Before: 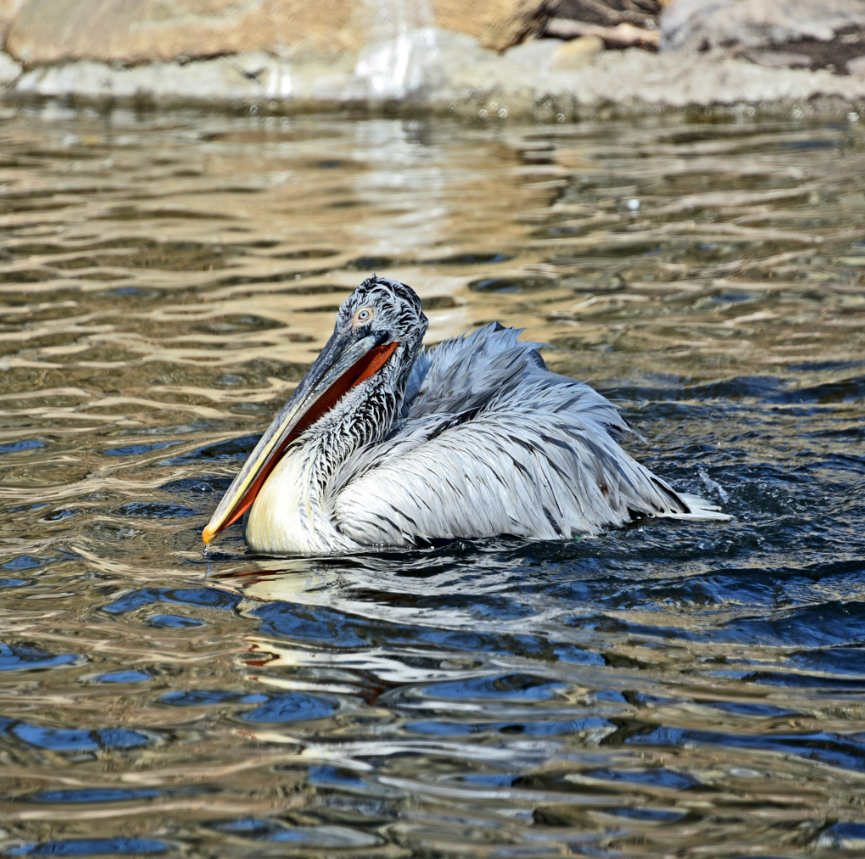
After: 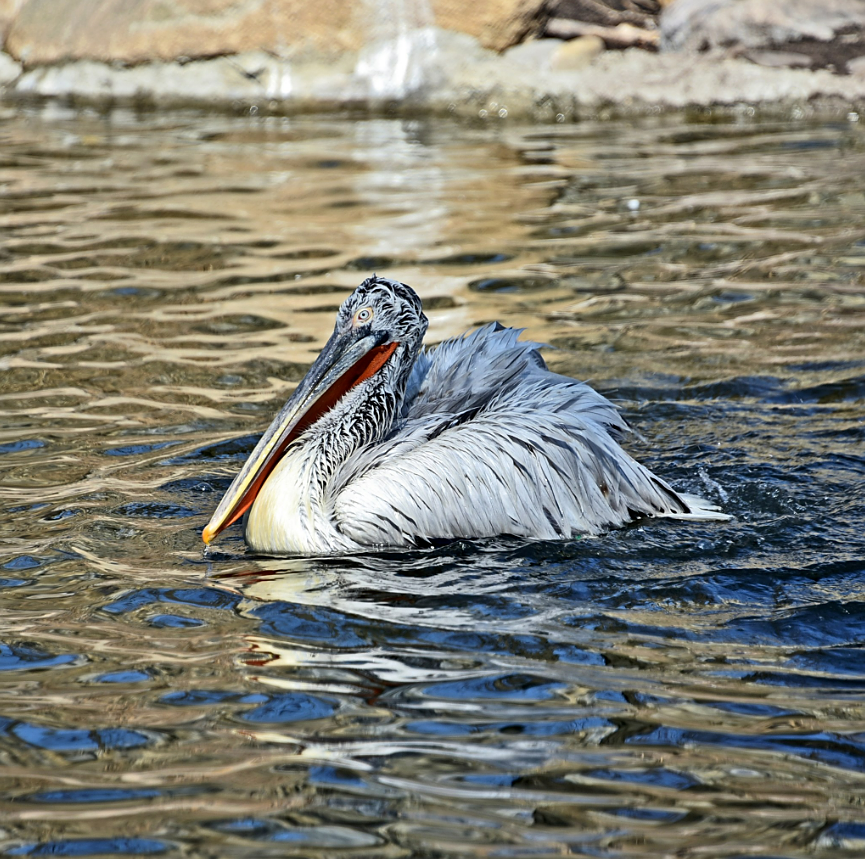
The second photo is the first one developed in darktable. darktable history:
sharpen: radius 1
tone equalizer: on, module defaults
